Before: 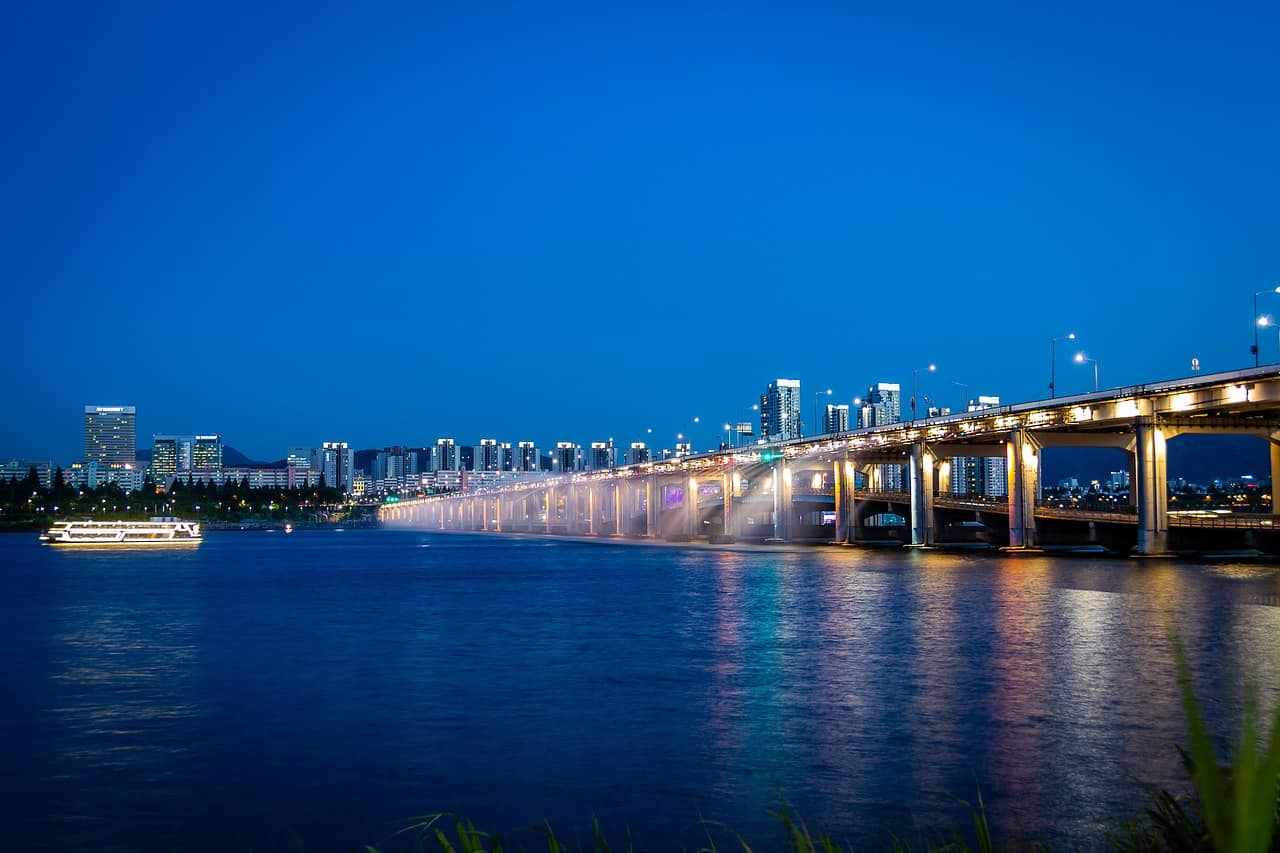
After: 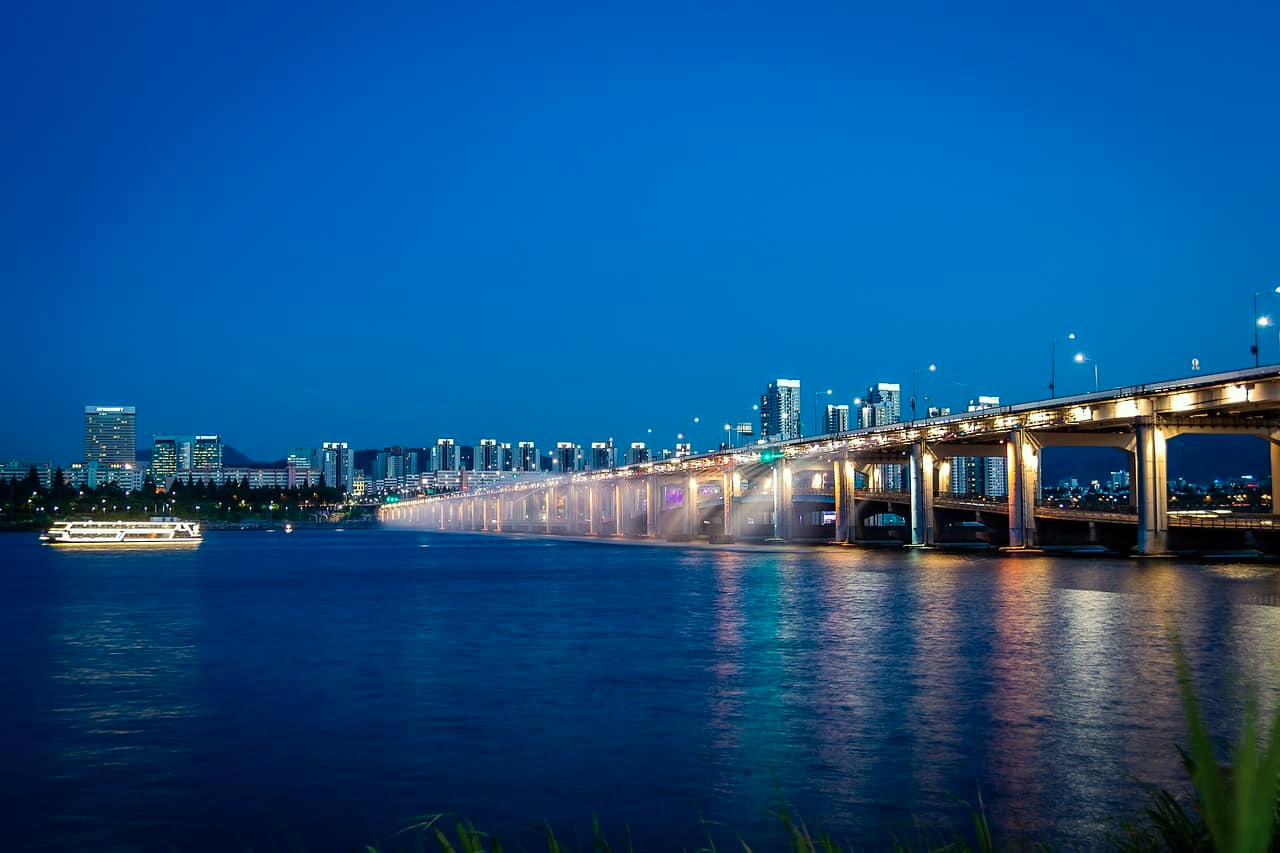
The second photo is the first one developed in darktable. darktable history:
color calibration: illuminant custom, x 0.39, y 0.392, temperature 3856.94 K
white balance: red 1.08, blue 0.791
